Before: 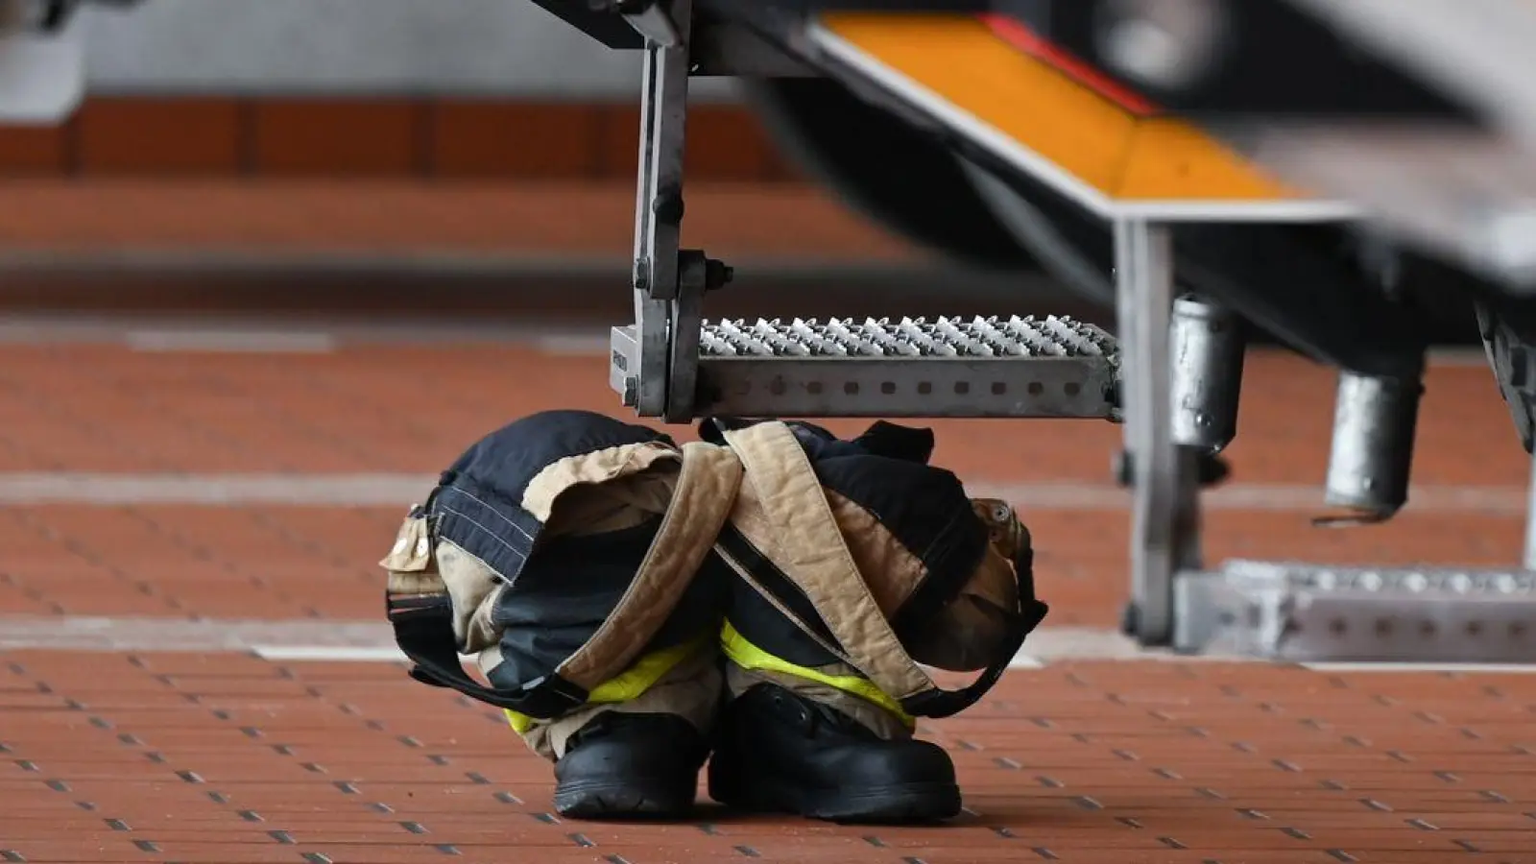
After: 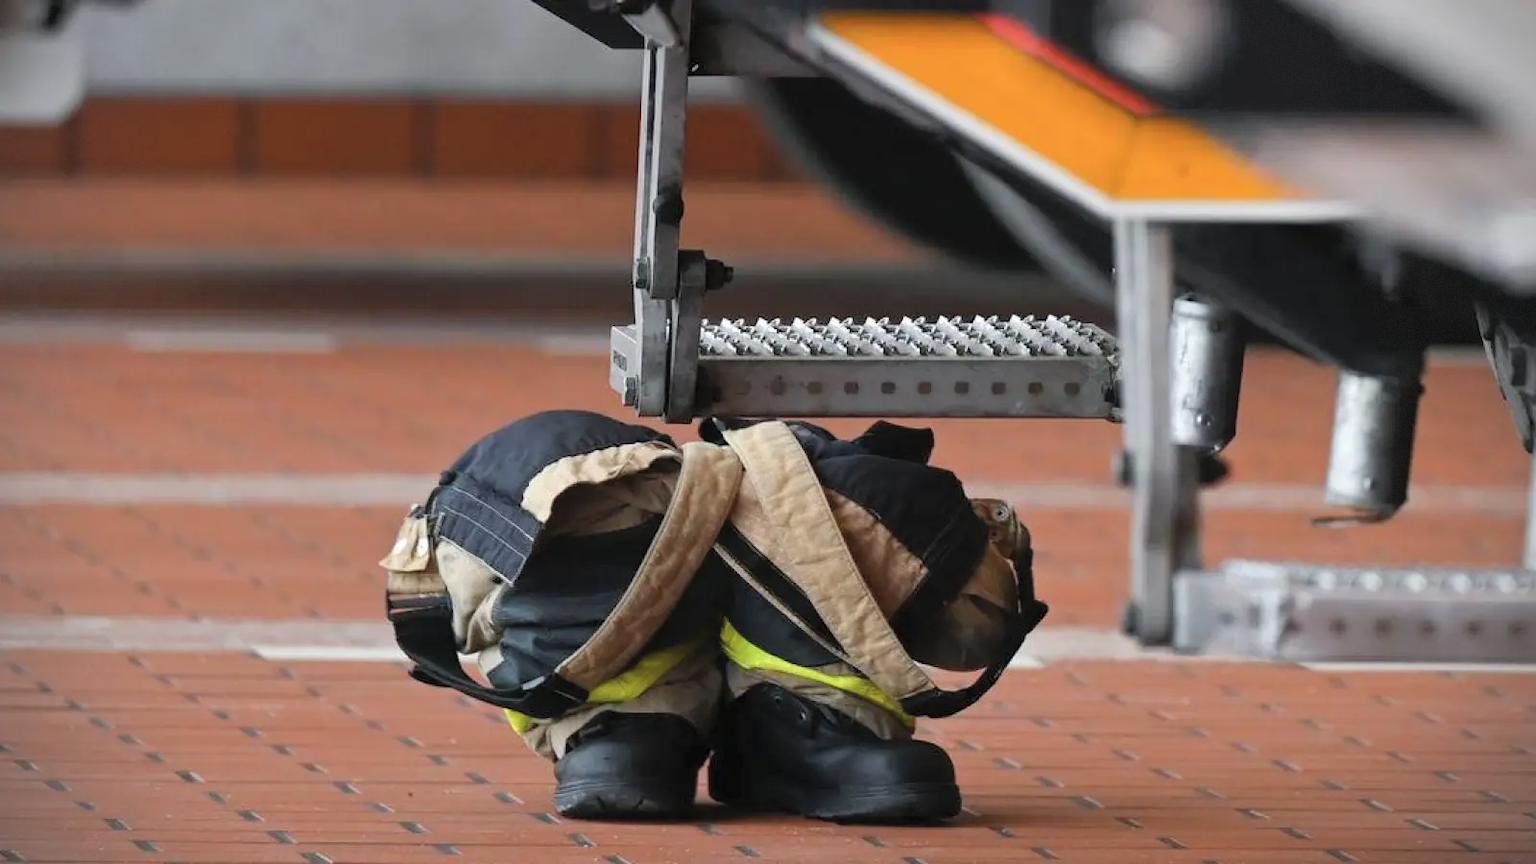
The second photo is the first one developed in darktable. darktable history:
vignetting: dithering 8-bit output, unbound false
contrast brightness saturation: brightness 0.15
